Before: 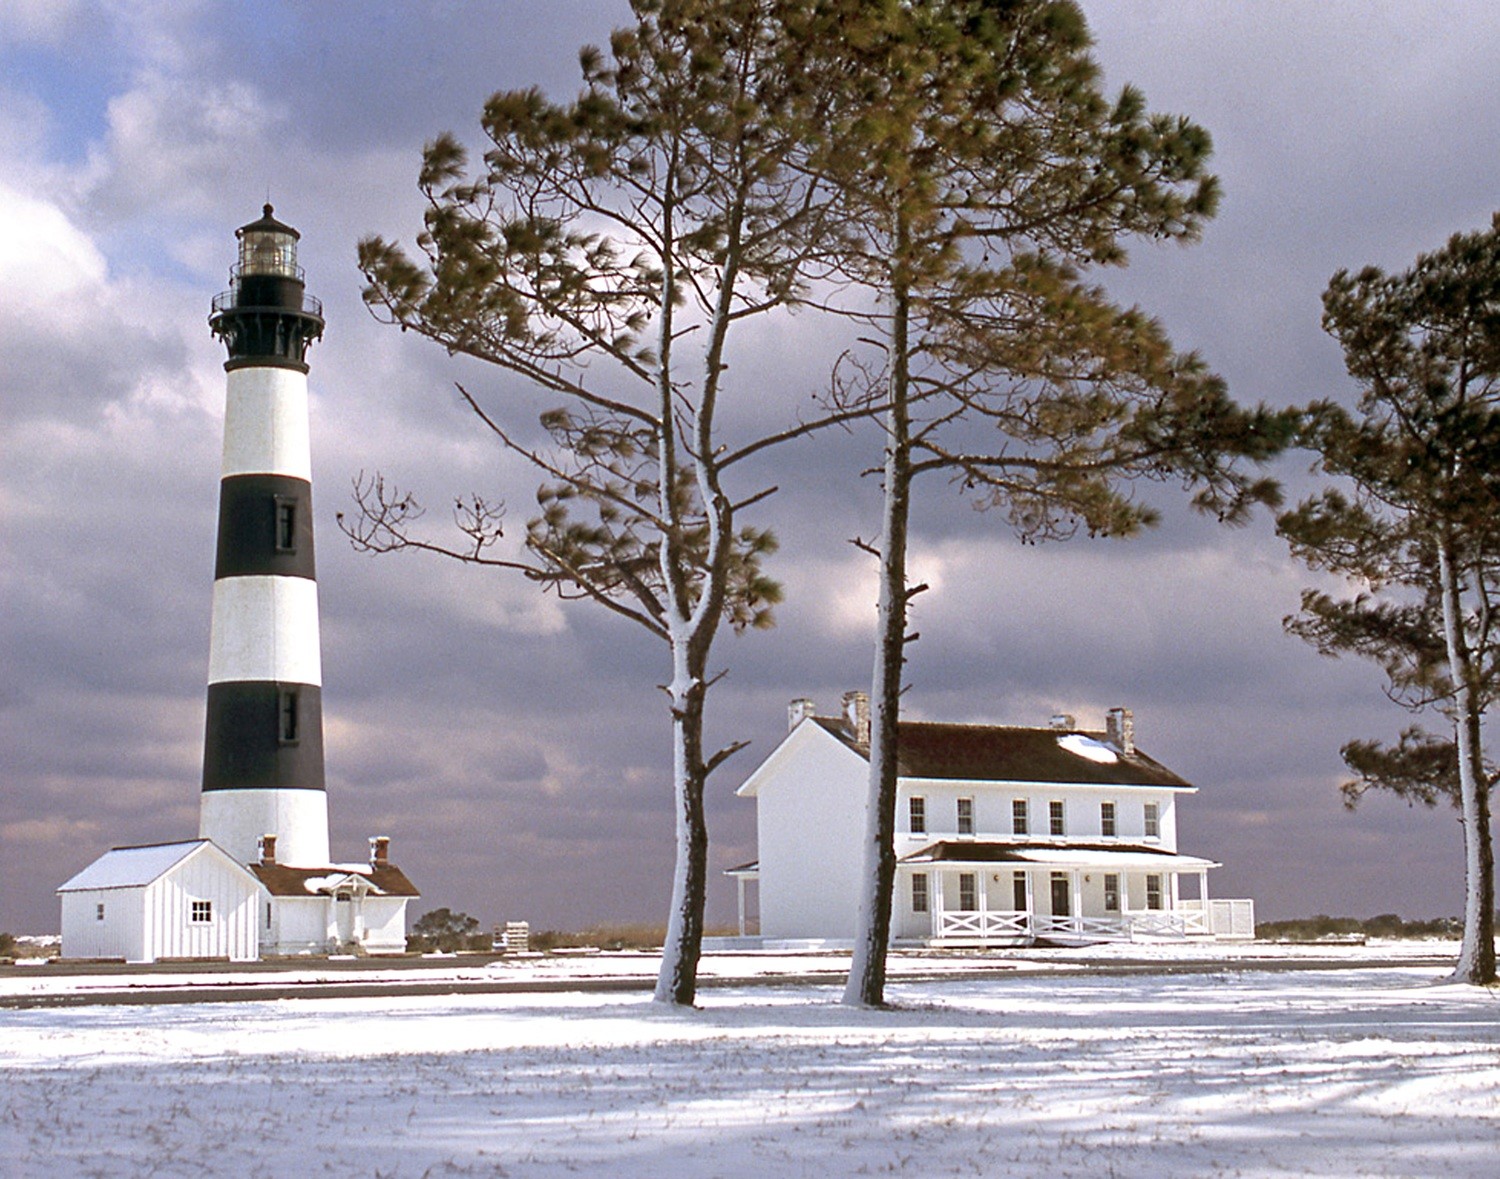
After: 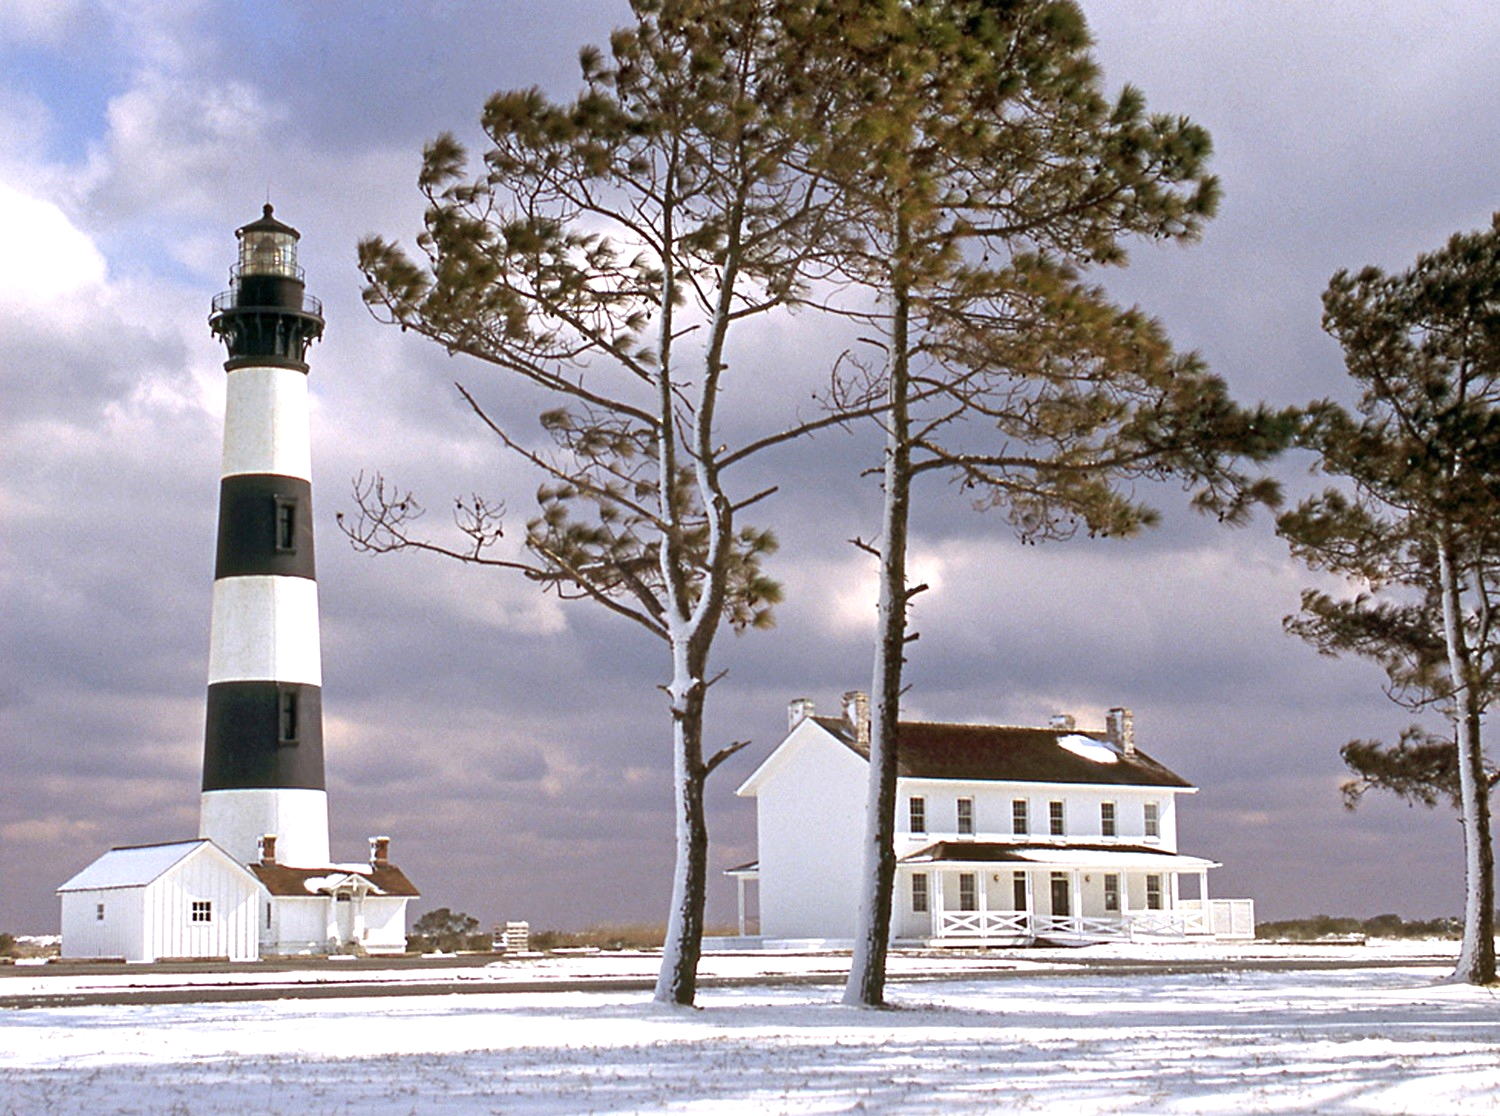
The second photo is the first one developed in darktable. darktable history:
exposure: black level correction 0, exposure 0.302 EV, compensate exposure bias true, compensate highlight preservation false
crop and rotate: top 0.004%, bottom 5.283%
